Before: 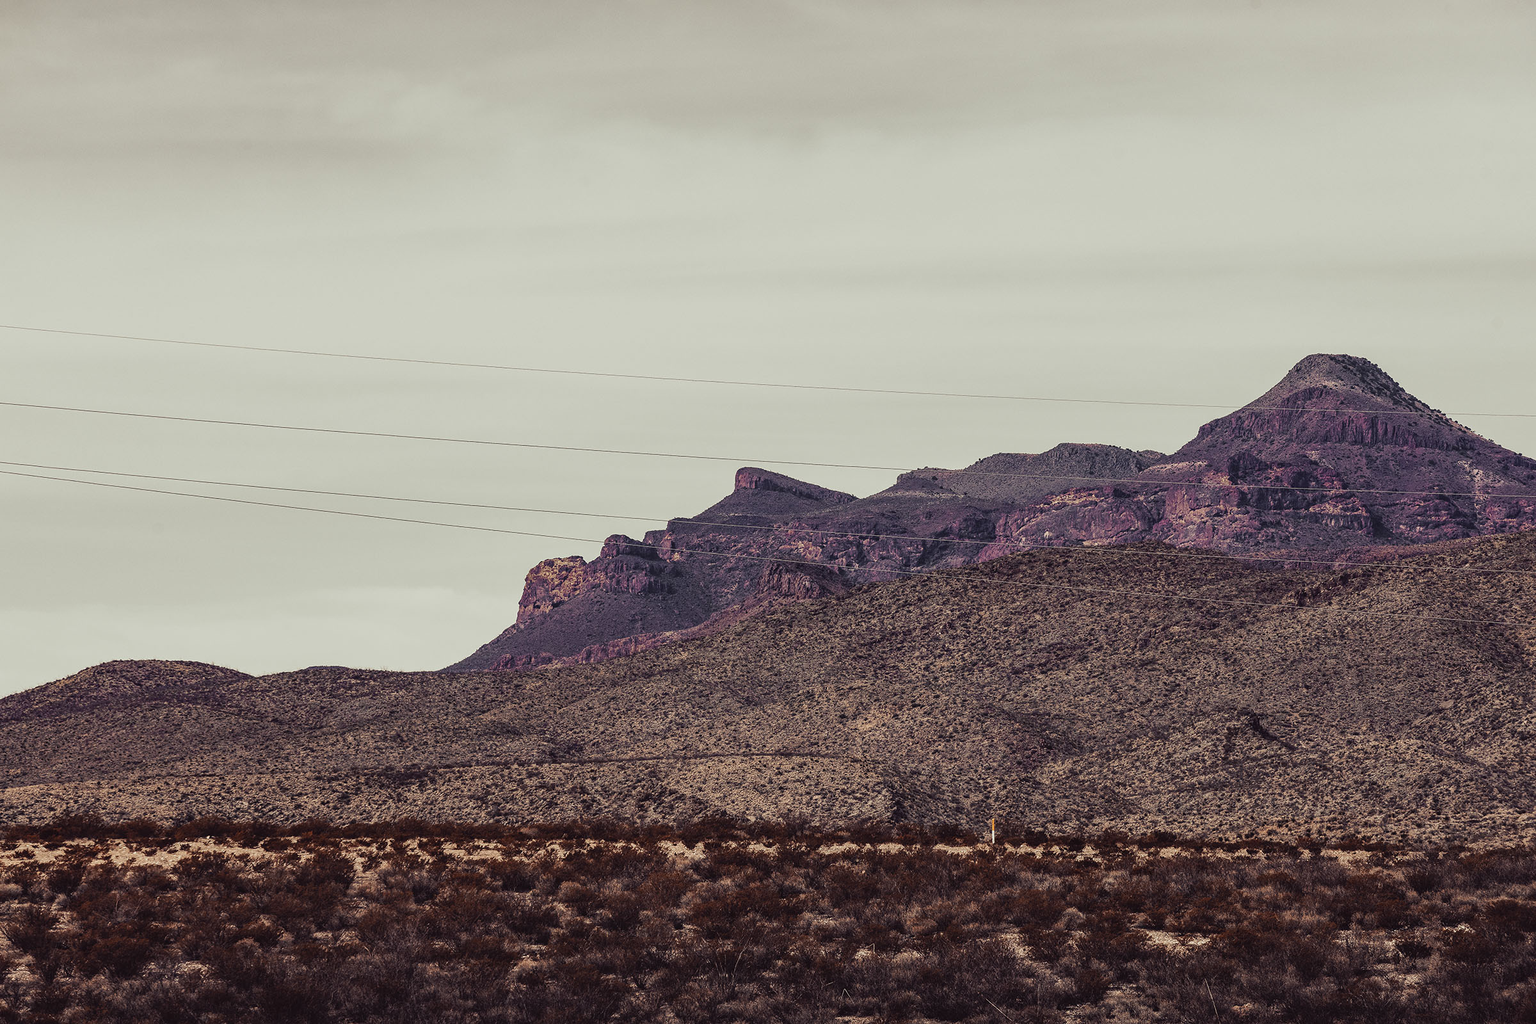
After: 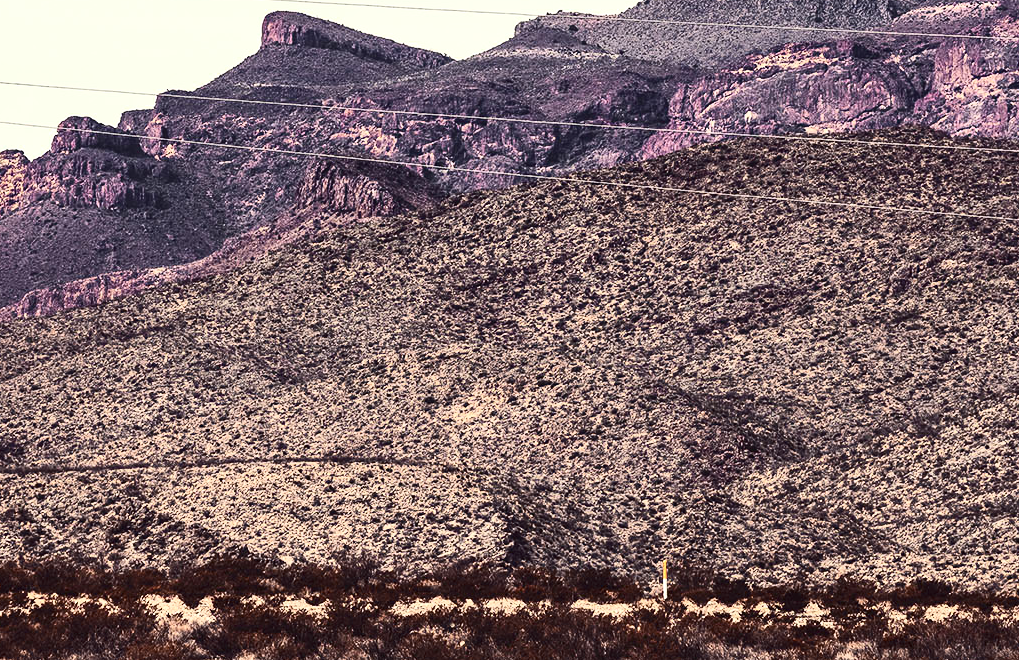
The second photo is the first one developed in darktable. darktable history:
exposure: exposure 0.775 EV, compensate highlight preservation false
contrast brightness saturation: contrast 0.372, brightness 0.097
crop: left 36.98%, top 44.98%, right 20.557%, bottom 13.763%
